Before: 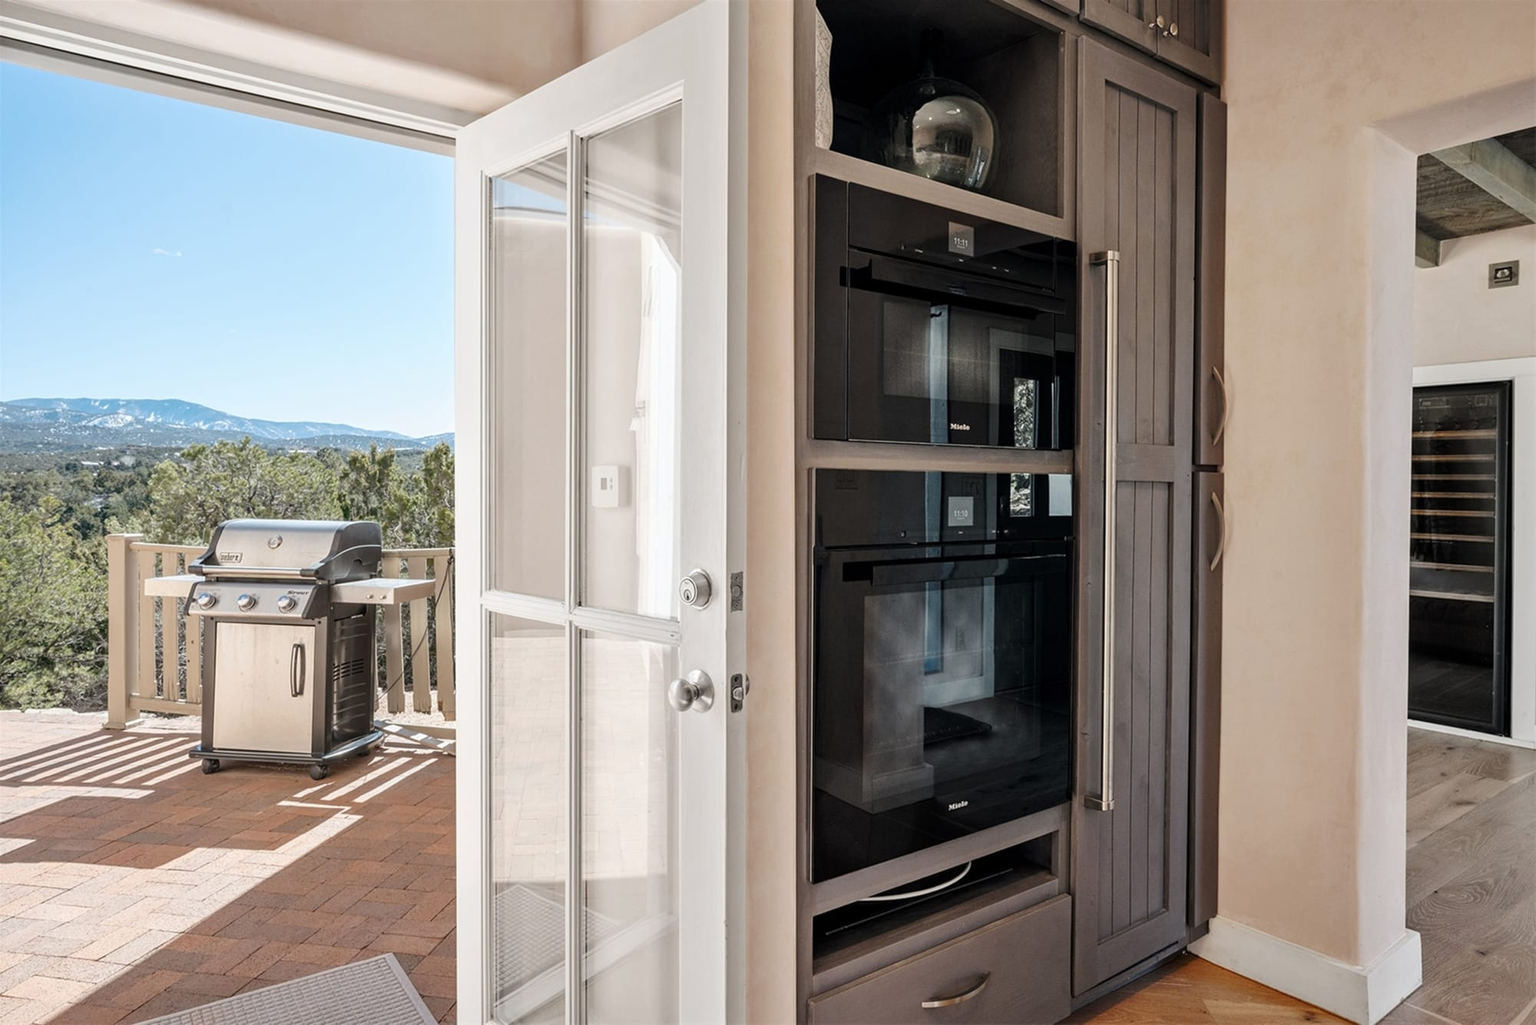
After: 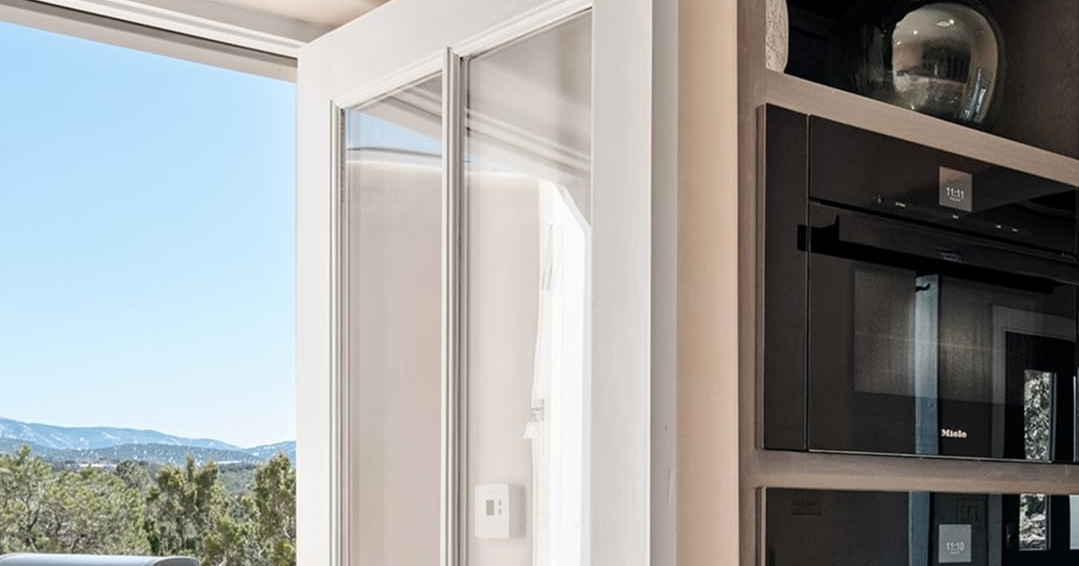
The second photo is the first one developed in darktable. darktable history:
crop: left 14.844%, top 9.155%, right 31.162%, bottom 48.364%
